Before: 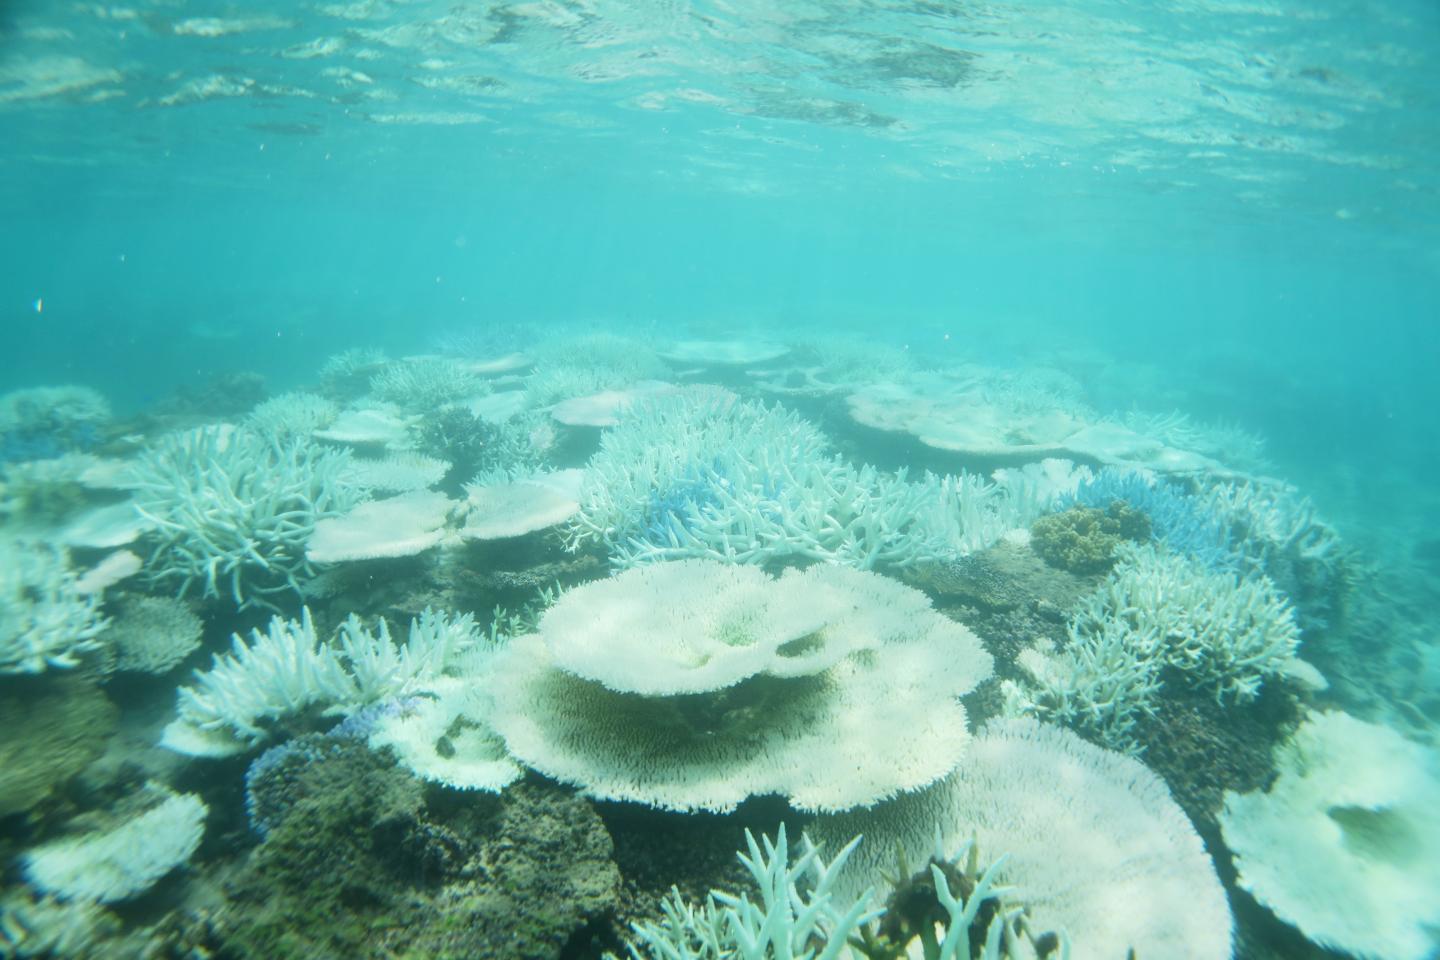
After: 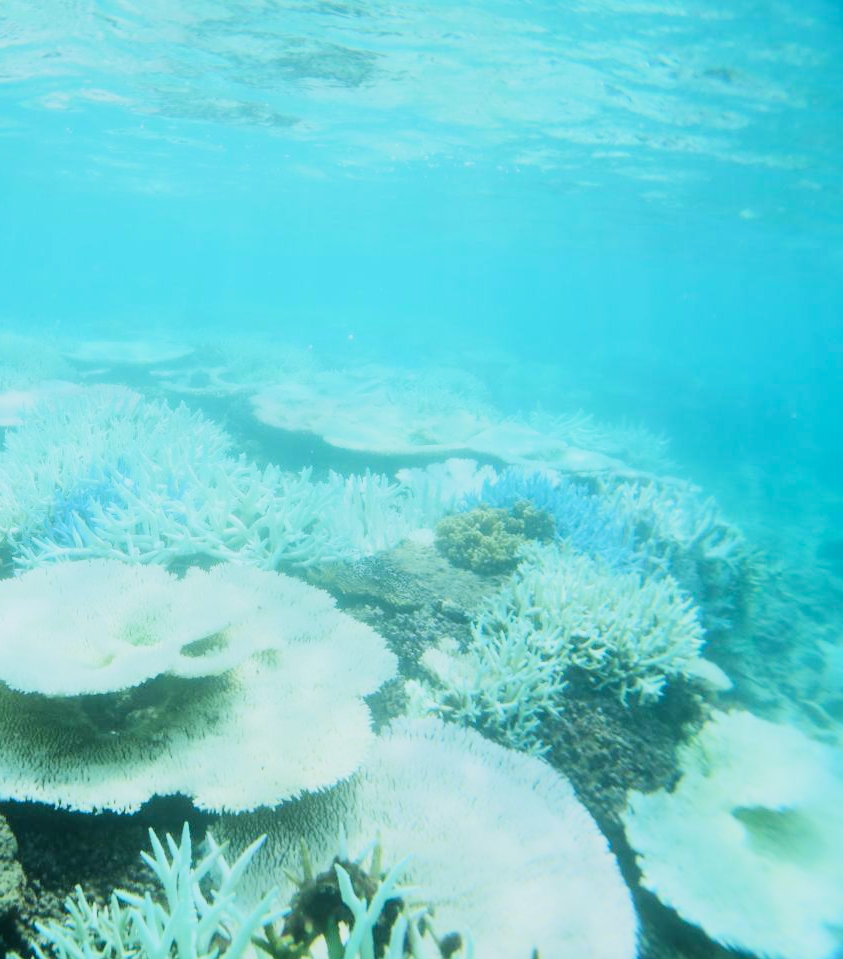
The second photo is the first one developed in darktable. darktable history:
contrast brightness saturation: contrast 0.2, brightness 0.16, saturation 0.22
color calibration: illuminant as shot in camera, x 0.358, y 0.373, temperature 4628.91 K
crop: left 41.402%
filmic rgb: black relative exposure -7.65 EV, white relative exposure 4.56 EV, hardness 3.61, contrast 1.05
